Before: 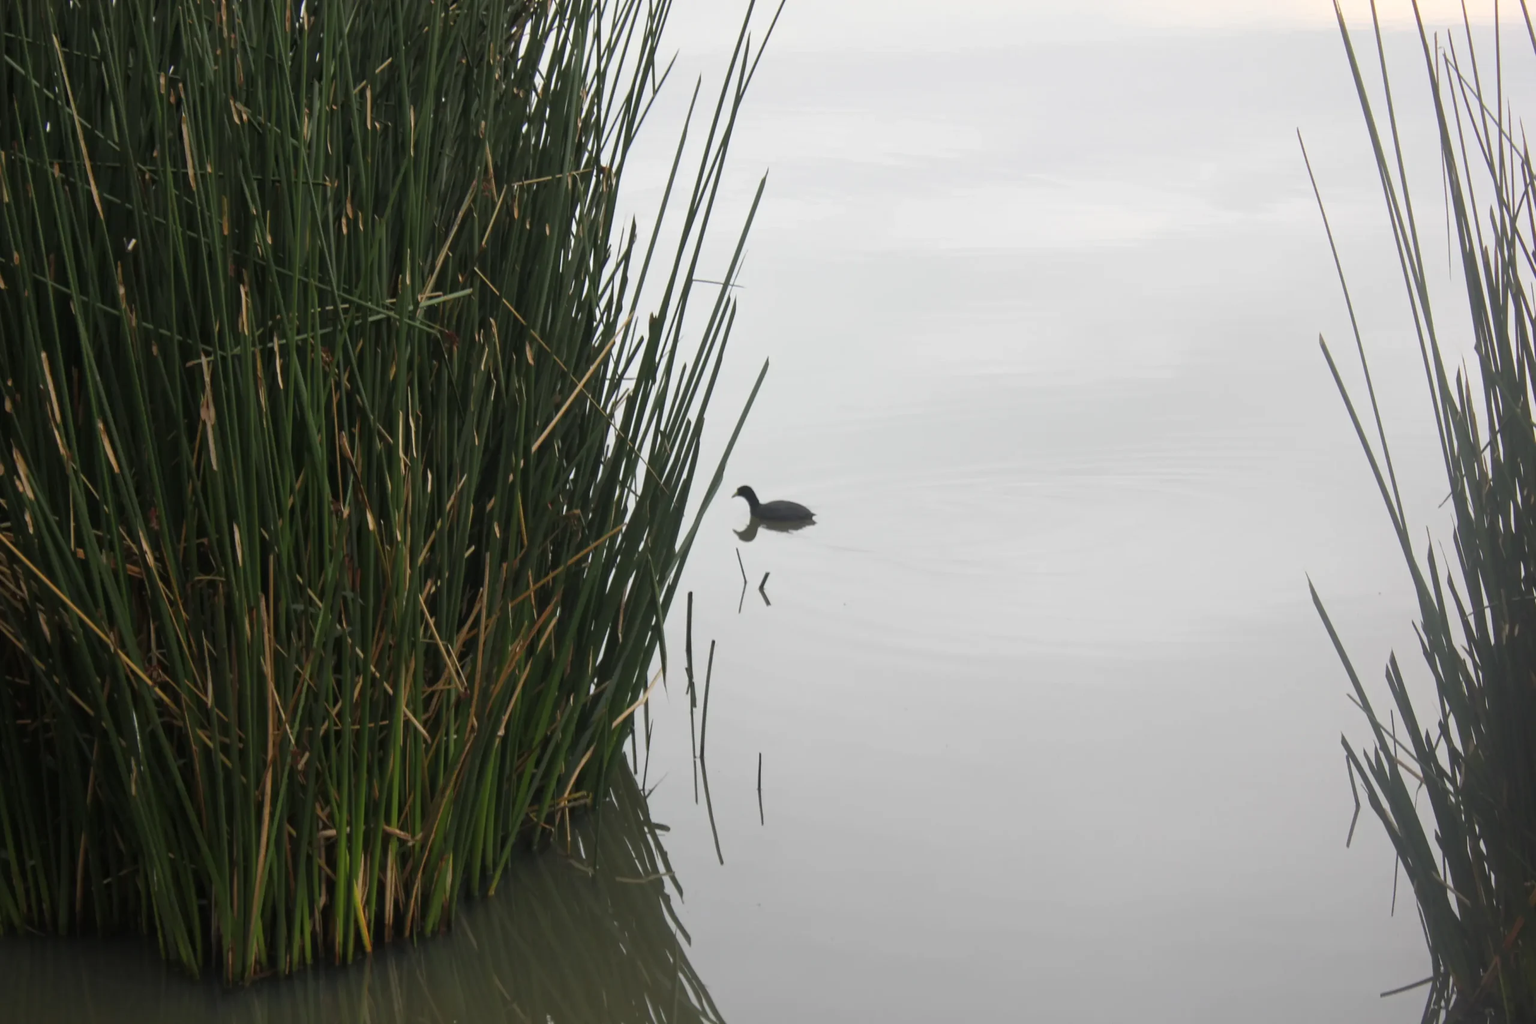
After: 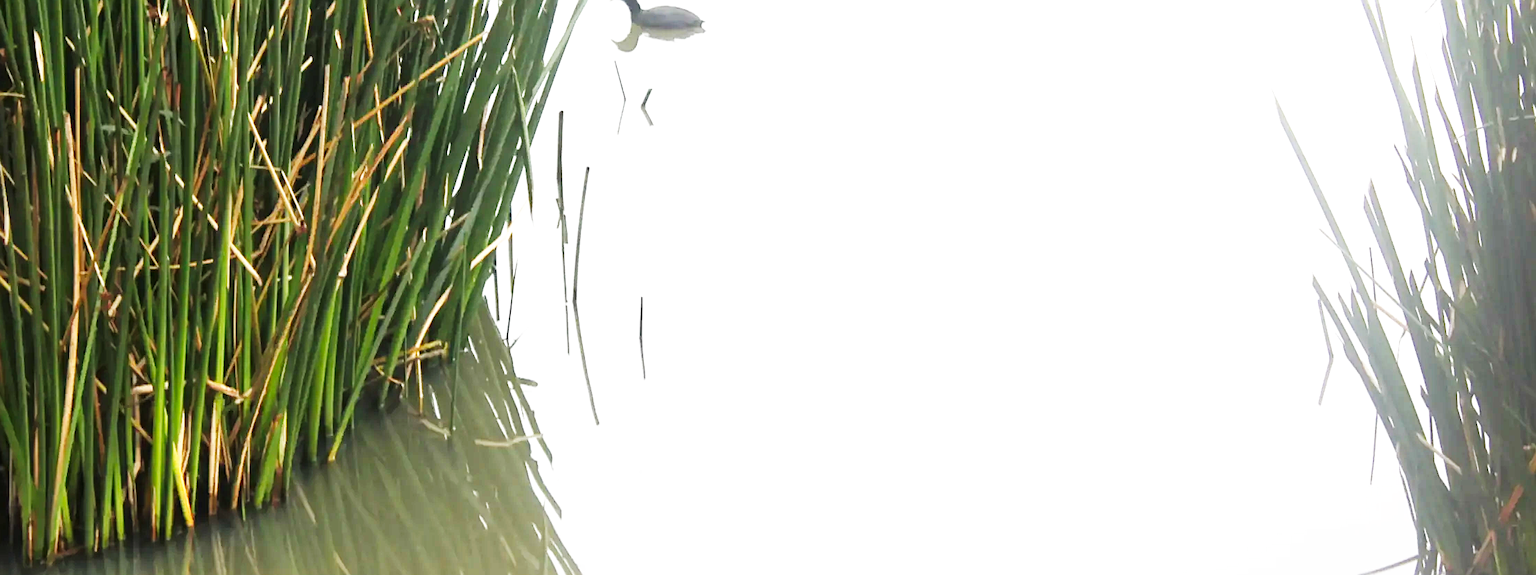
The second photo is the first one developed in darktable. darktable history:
exposure: black level correction 0, exposure 1.296 EV, compensate highlight preservation false
sharpen: on, module defaults
base curve: curves: ch0 [(0, 0) (0.007, 0.004) (0.027, 0.03) (0.046, 0.07) (0.207, 0.54) (0.442, 0.872) (0.673, 0.972) (1, 1)], preserve colors none
crop and rotate: left 13.293%, top 48.464%, bottom 2.791%
